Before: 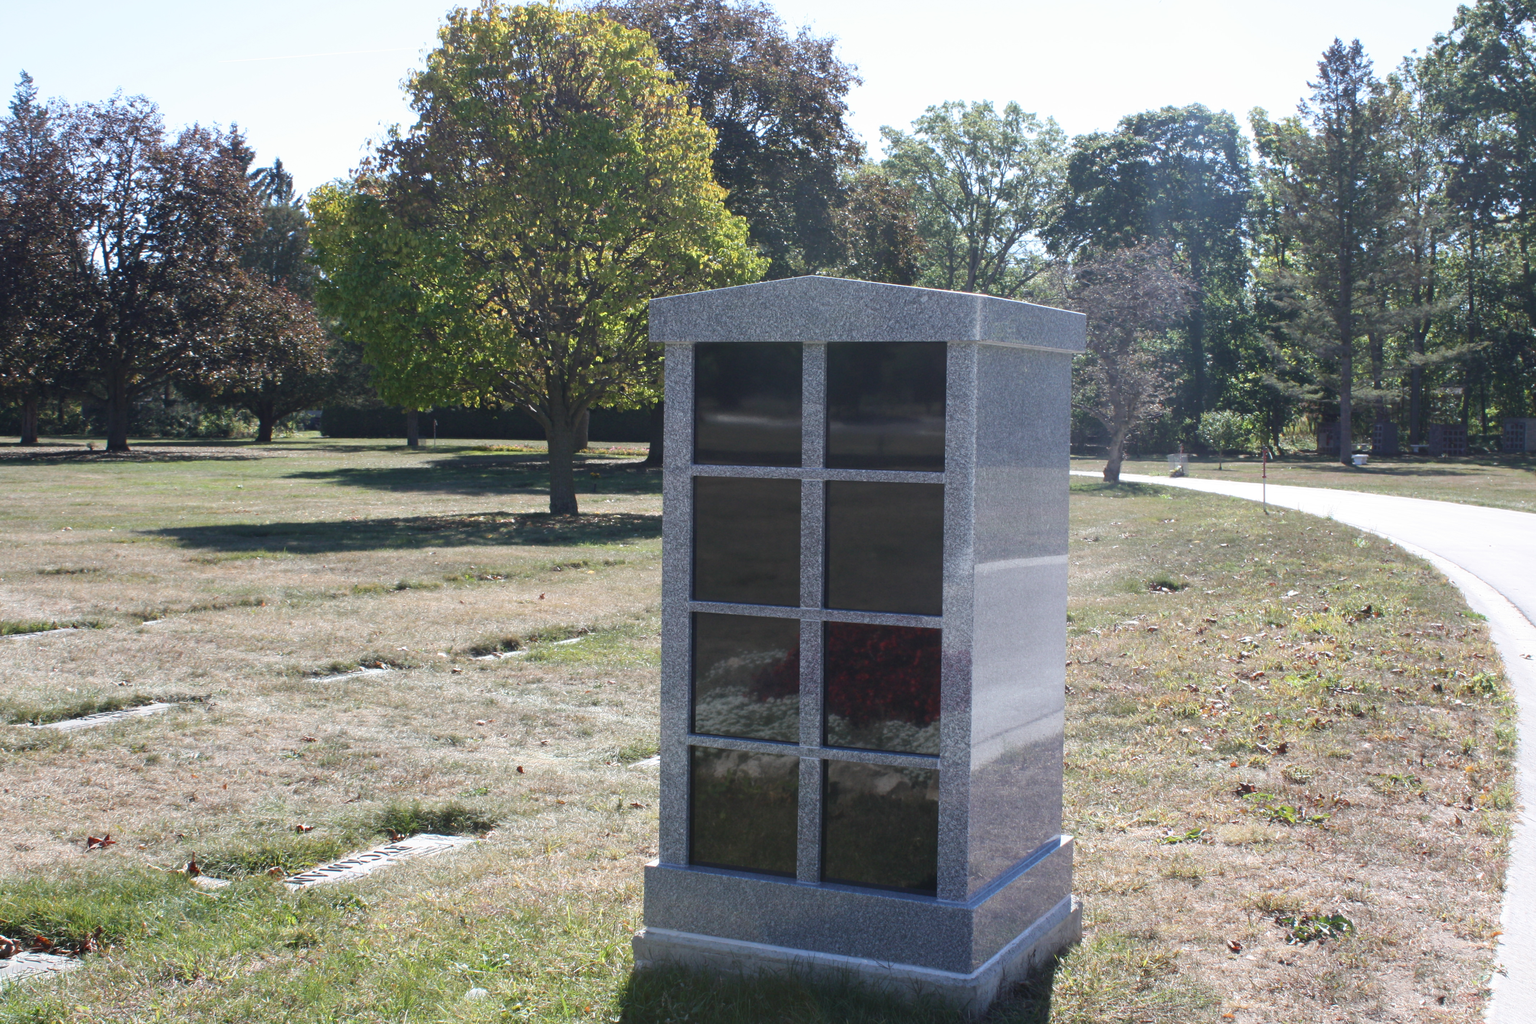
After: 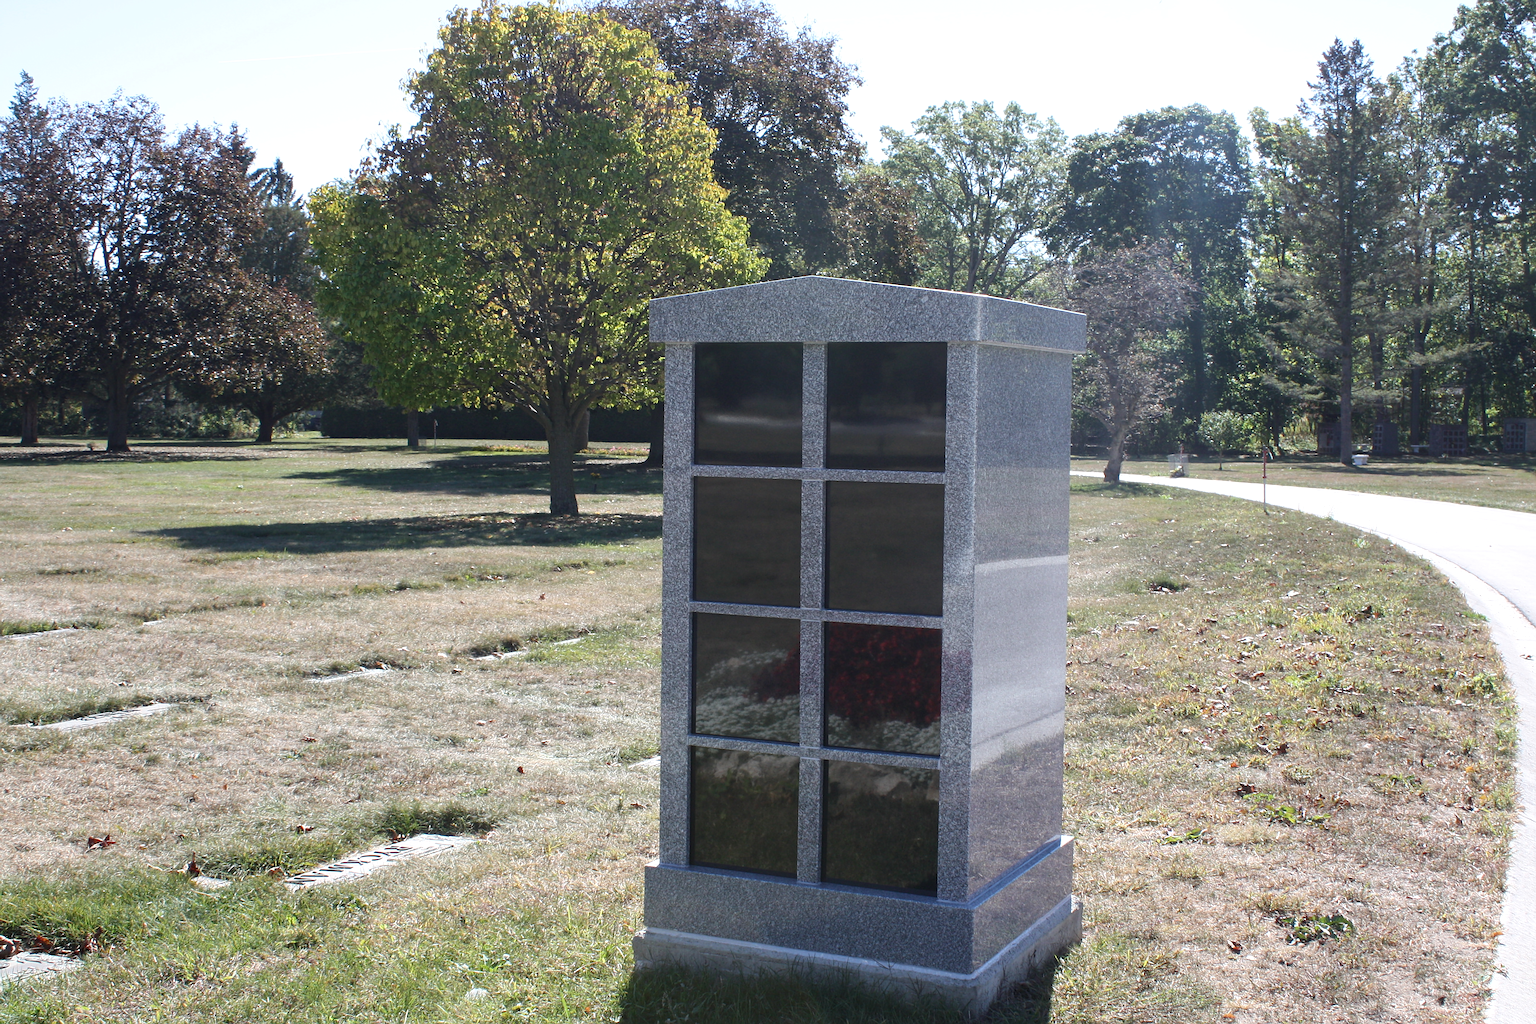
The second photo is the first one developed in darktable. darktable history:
sharpen: on, module defaults
local contrast: highlights 104%, shadows 103%, detail 120%, midtone range 0.2
